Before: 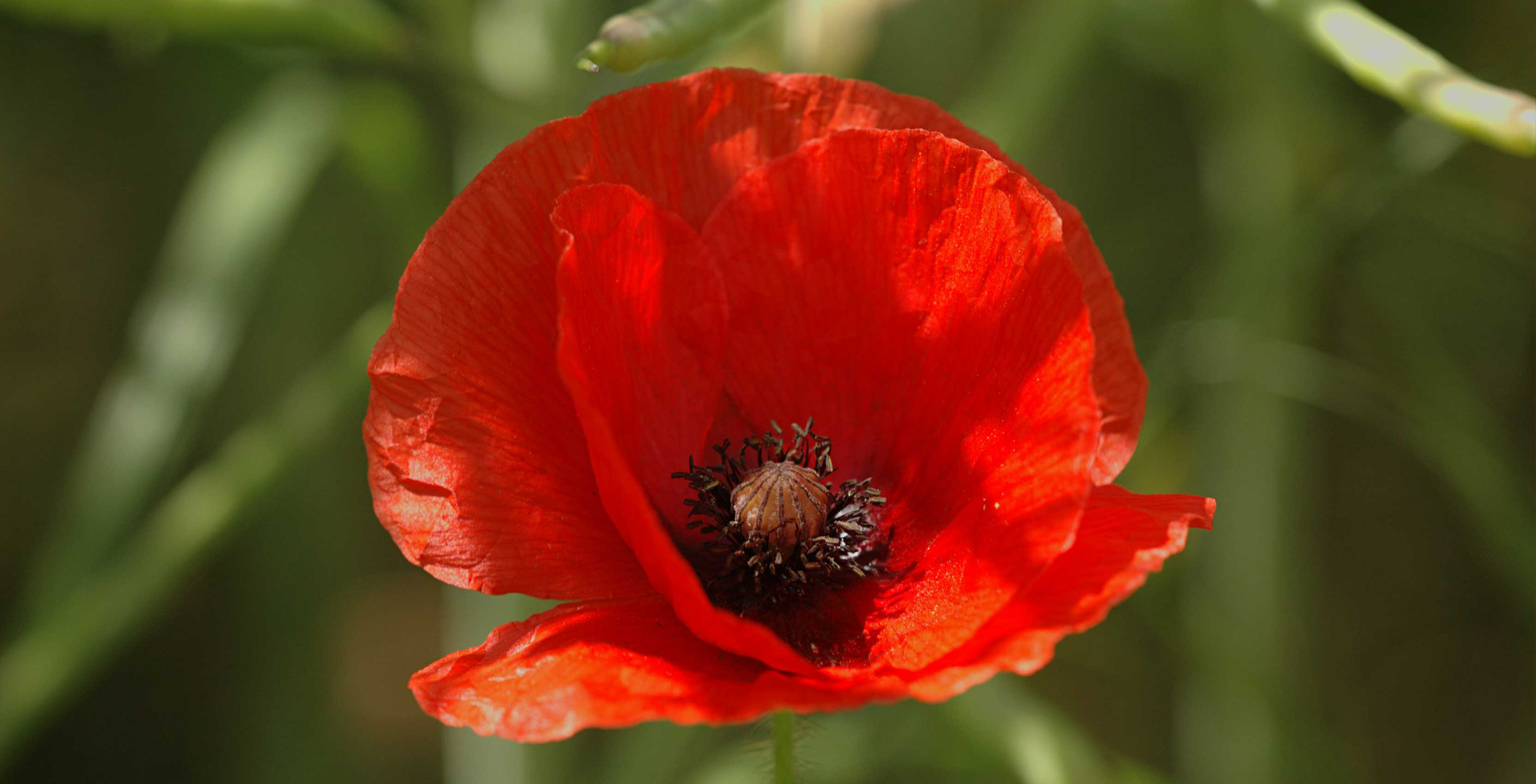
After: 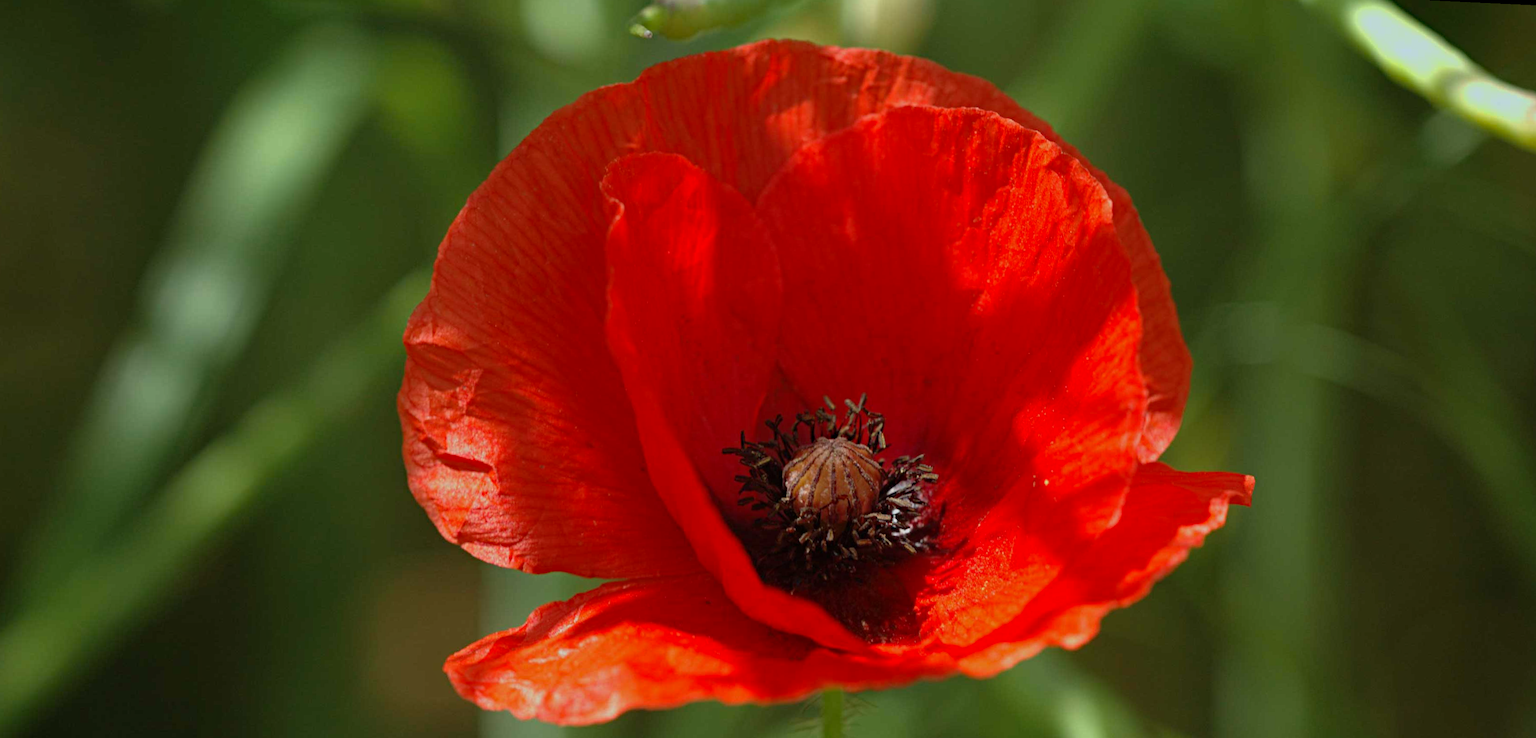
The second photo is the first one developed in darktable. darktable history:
rotate and perspective: rotation 0.679°, lens shift (horizontal) 0.136, crop left 0.009, crop right 0.991, crop top 0.078, crop bottom 0.95
haze removal: strength 0.29, distance 0.25, compatibility mode true, adaptive false
white balance: red 0.978, blue 0.999
